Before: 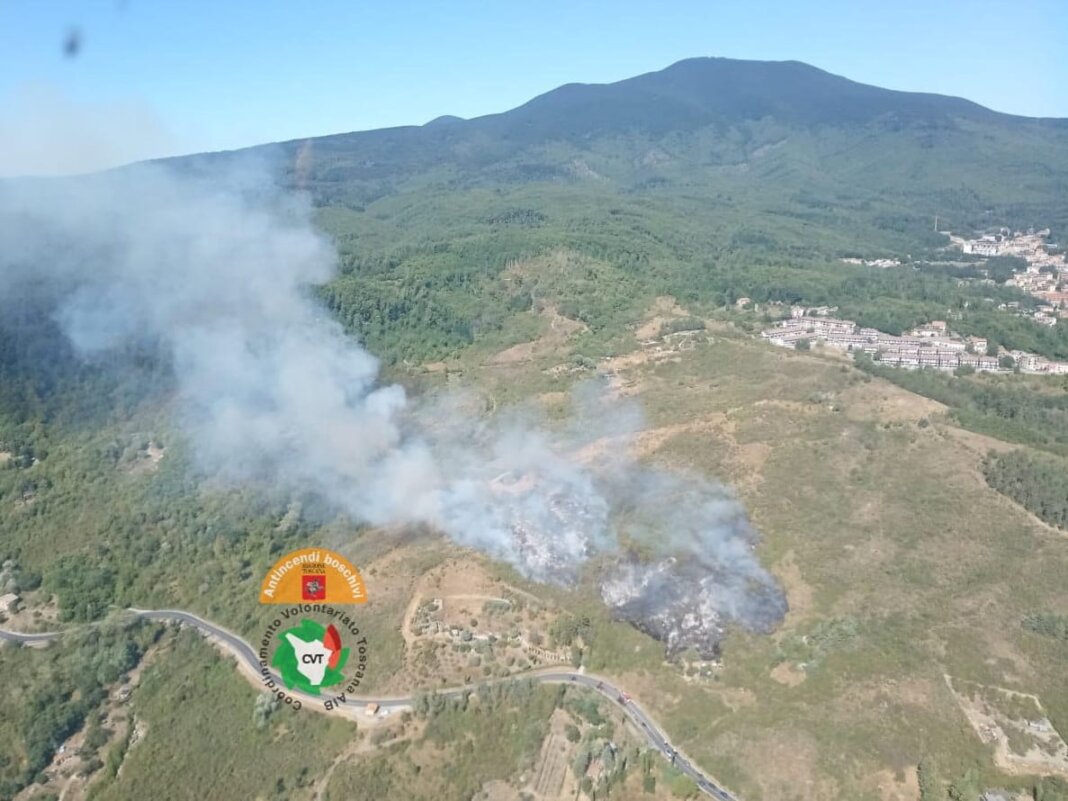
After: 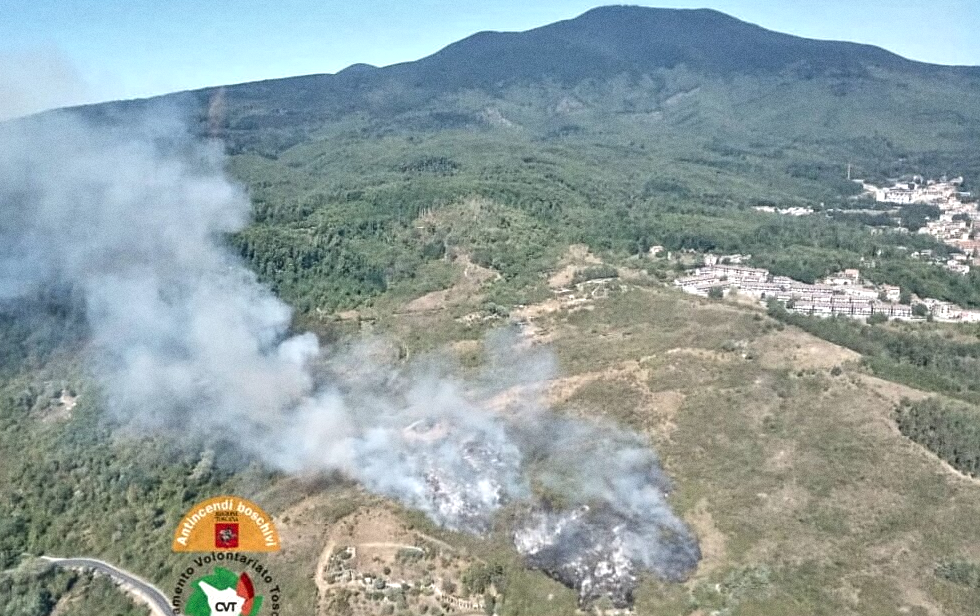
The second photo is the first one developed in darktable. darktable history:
contrast brightness saturation: saturation -0.05
contrast equalizer: y [[0.513, 0.565, 0.608, 0.562, 0.512, 0.5], [0.5 ×6], [0.5, 0.5, 0.5, 0.528, 0.598, 0.658], [0 ×6], [0 ×6]]
local contrast: on, module defaults
shadows and highlights: shadows 32, highlights -32, soften with gaussian
grain: coarseness 0.09 ISO
crop: left 8.155%, top 6.611%, bottom 15.385%
sharpen: on, module defaults
